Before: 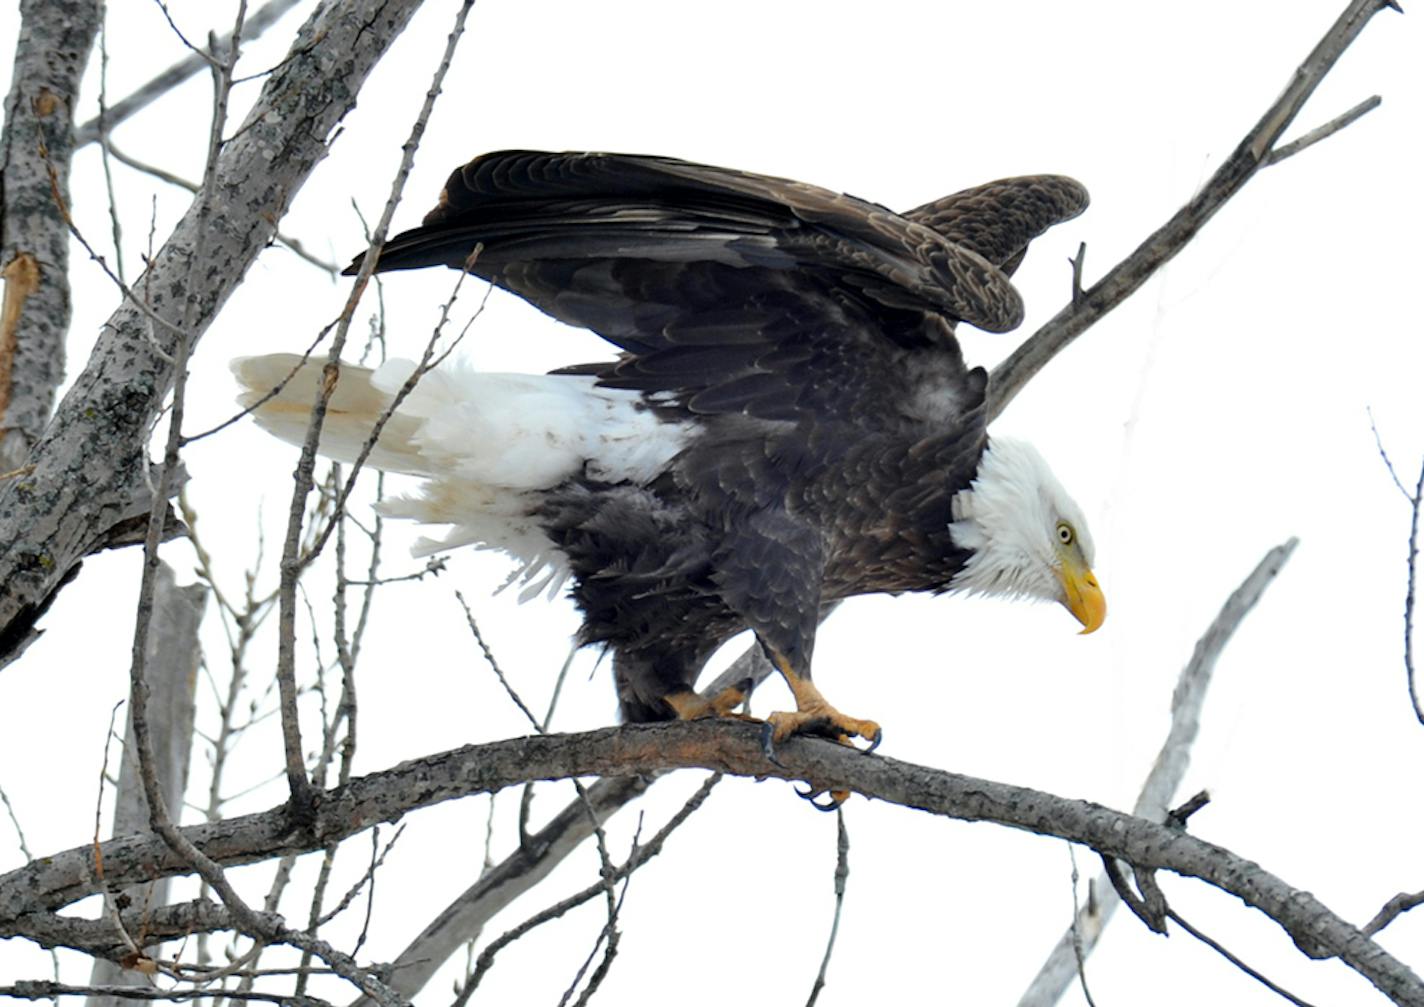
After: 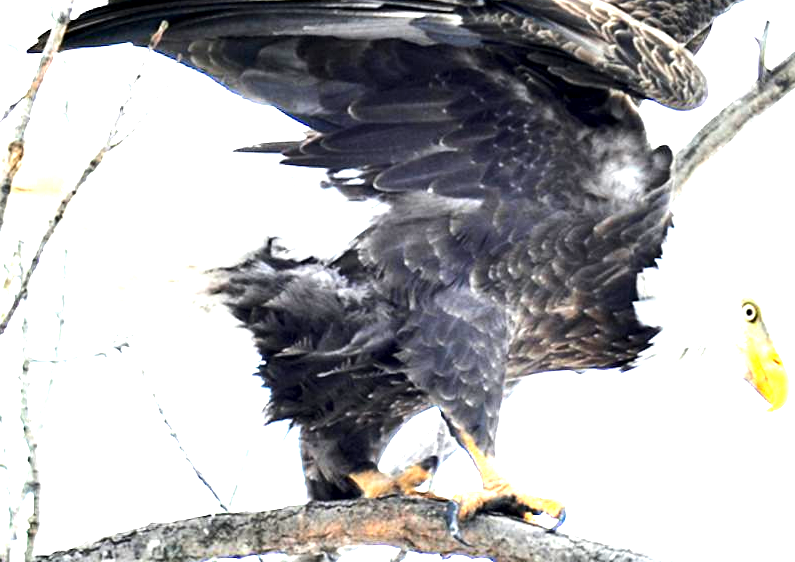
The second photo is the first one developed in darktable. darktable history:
crop and rotate: left 22.13%, top 22.054%, right 22.026%, bottom 22.102%
tone equalizer: -8 EV -0.75 EV, -7 EV -0.7 EV, -6 EV -0.6 EV, -5 EV -0.4 EV, -3 EV 0.4 EV, -2 EV 0.6 EV, -1 EV 0.7 EV, +0 EV 0.75 EV, edges refinement/feathering 500, mask exposure compensation -1.57 EV, preserve details no
exposure: black level correction 0.001, exposure 1.735 EV, compensate highlight preservation false
